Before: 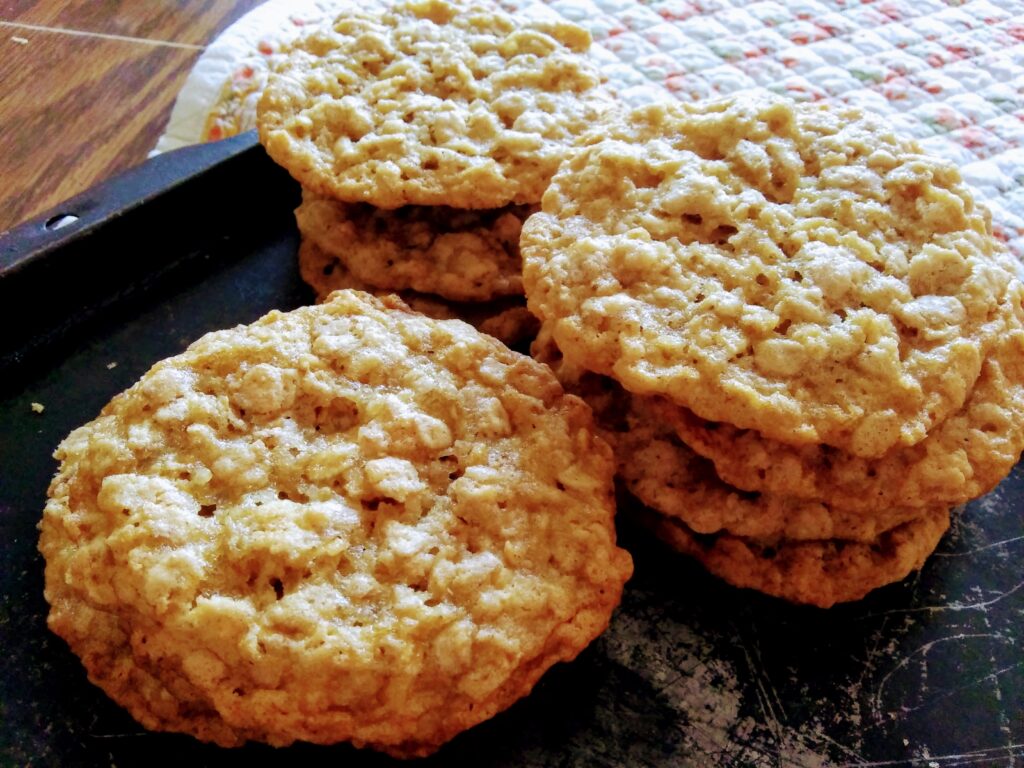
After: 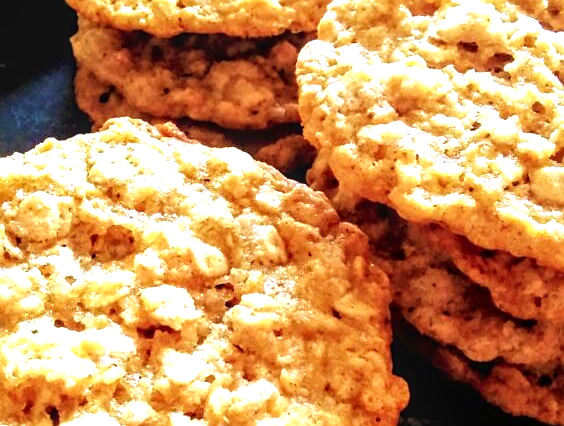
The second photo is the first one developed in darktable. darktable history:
local contrast: on, module defaults
crop and rotate: left 21.951%, top 22.502%, right 22.939%, bottom 21.957%
contrast brightness saturation: contrast -0.025, brightness -0.006, saturation 0.037
velvia: on, module defaults
exposure: black level correction 0, exposure 1.2 EV, compensate exposure bias true, compensate highlight preservation false
sharpen: radius 1.837, amount 0.39, threshold 1.341
